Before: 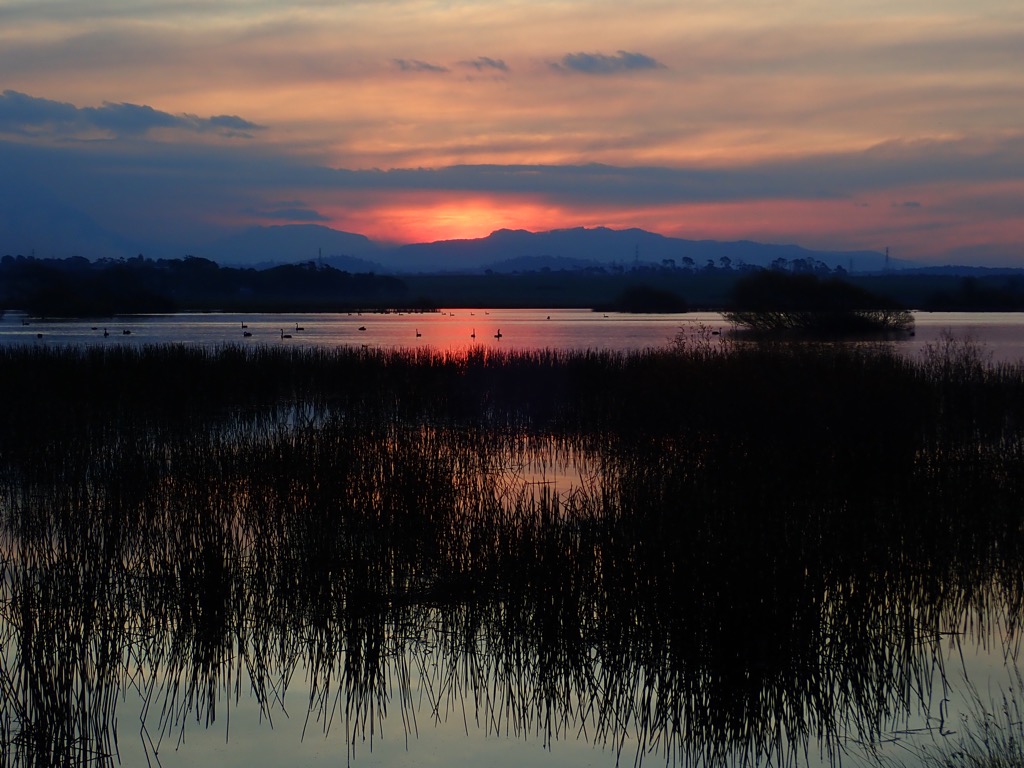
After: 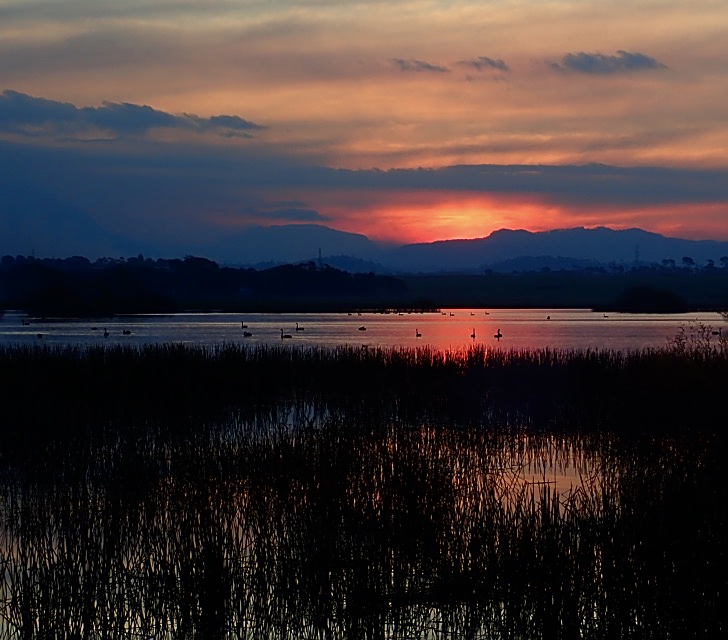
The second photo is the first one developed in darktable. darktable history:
sharpen: on, module defaults
contrast brightness saturation: brightness -0.09
crop: right 28.885%, bottom 16.626%
